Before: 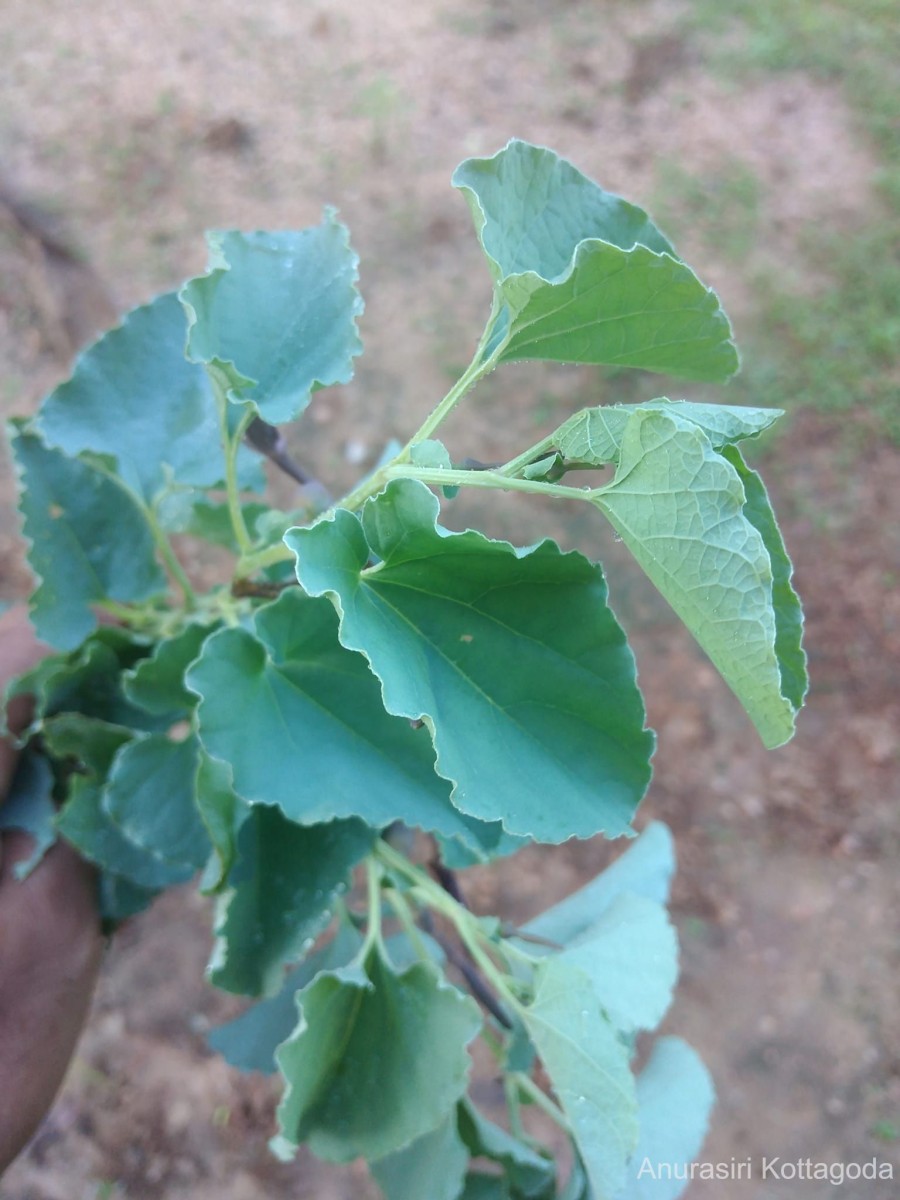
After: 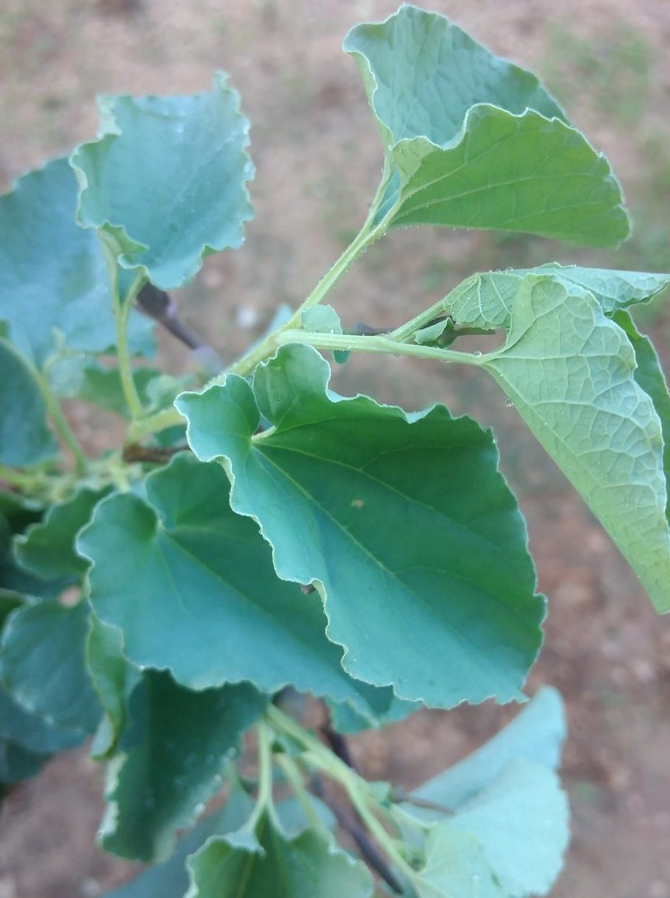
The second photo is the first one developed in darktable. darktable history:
crop and rotate: left 12.131%, top 11.331%, right 13.363%, bottom 13.766%
